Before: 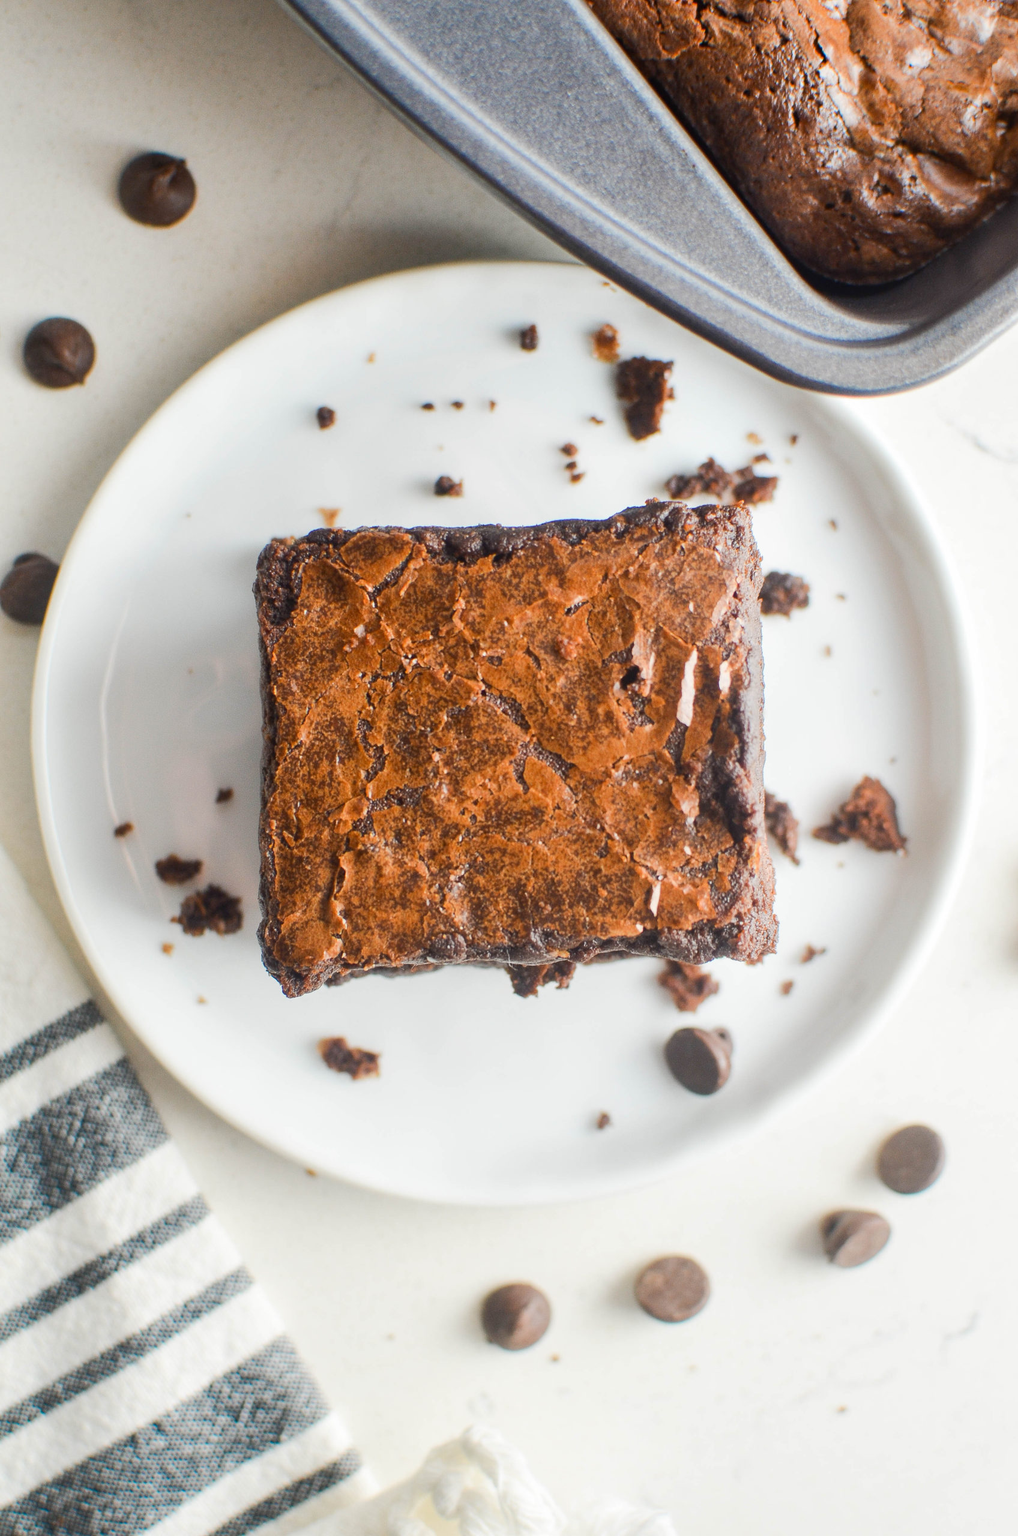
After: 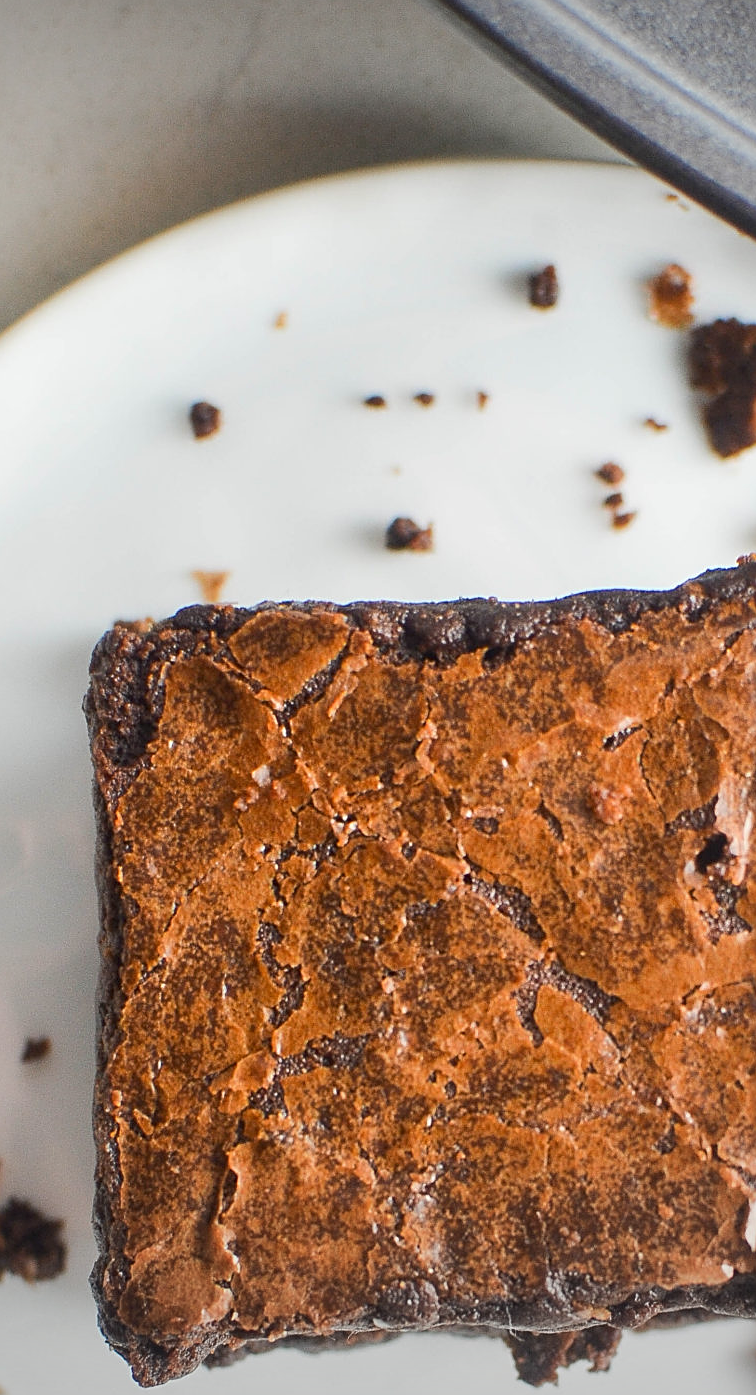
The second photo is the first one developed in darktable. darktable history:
vignetting: fall-off start 85.31%, fall-off radius 79.73%, width/height ratio 1.219
sharpen: on, module defaults
crop: left 19.96%, top 10.798%, right 35.457%, bottom 34.701%
